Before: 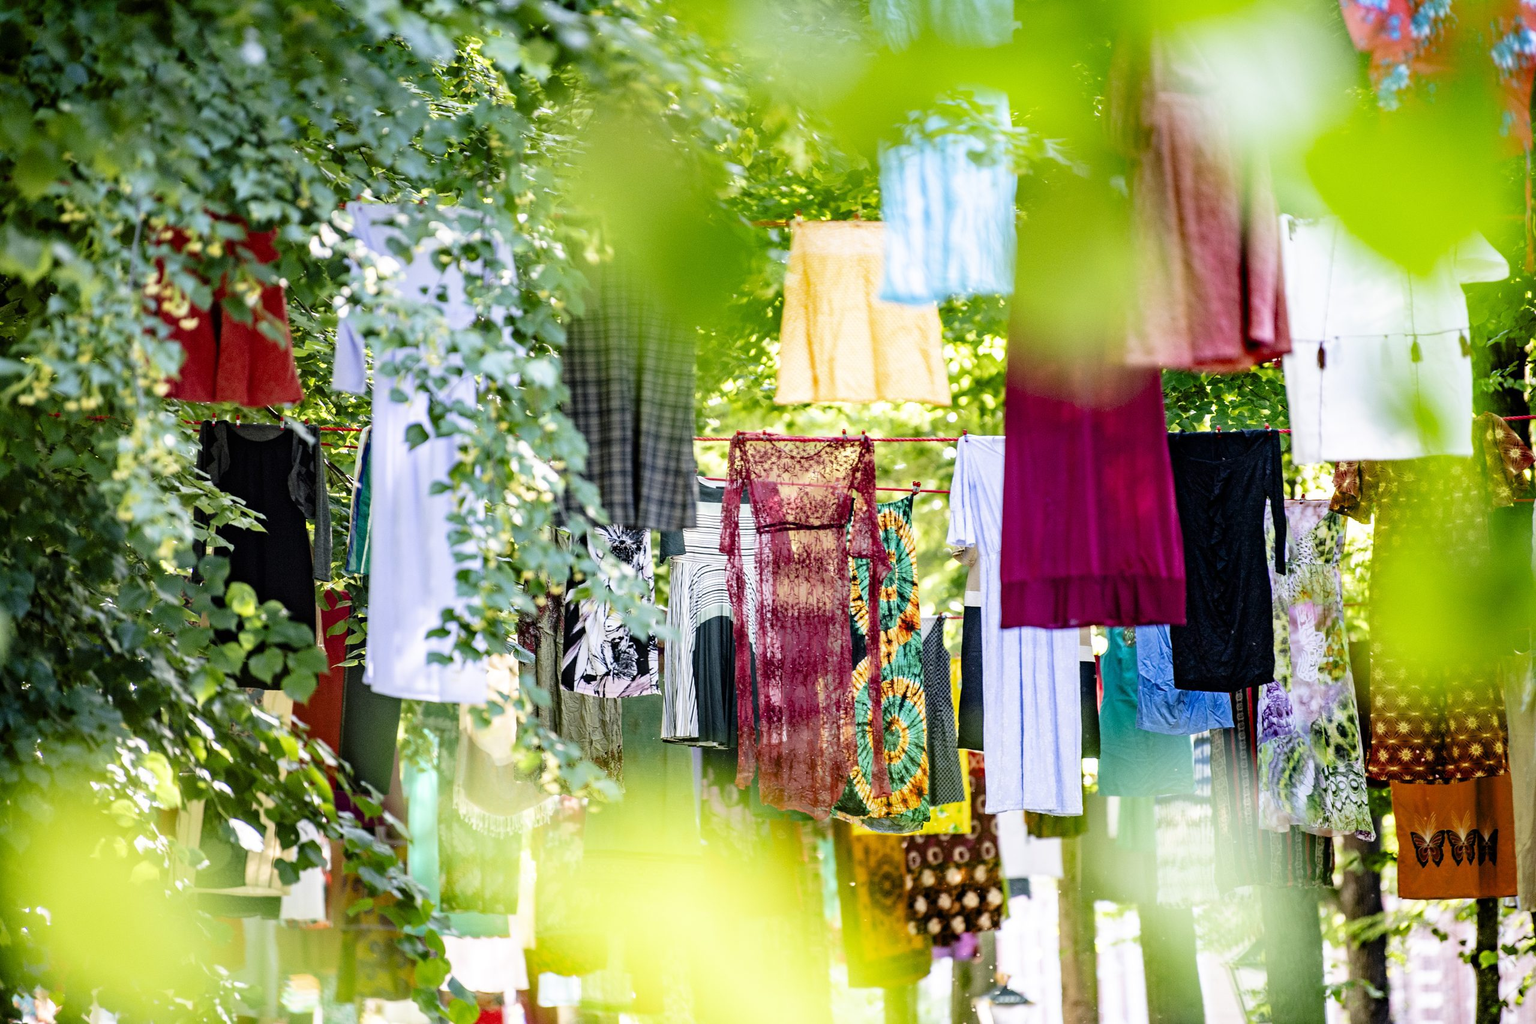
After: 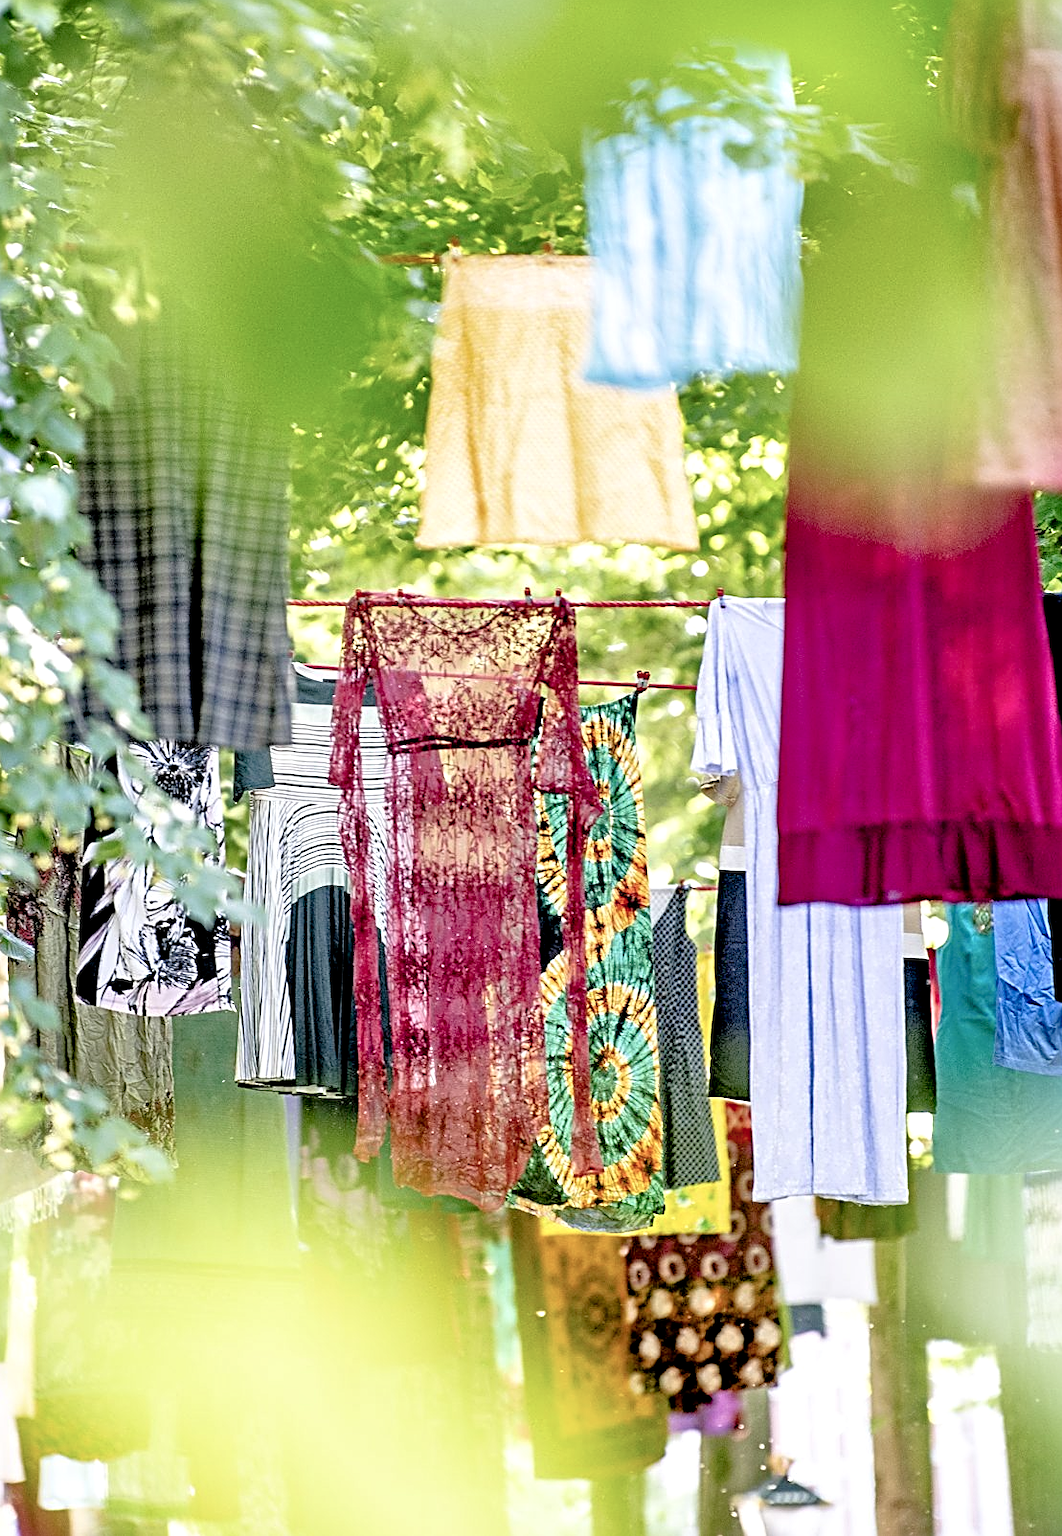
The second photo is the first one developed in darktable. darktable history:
color balance rgb: perceptual saturation grading › global saturation 20%, global vibrance 20%
local contrast: mode bilateral grid, contrast 20, coarseness 50, detail 120%, midtone range 0.2
color balance: input saturation 100.43%, contrast fulcrum 14.22%, output saturation 70.41%
crop: left 33.452%, top 6.025%, right 23.155%
sharpen: radius 2.543, amount 0.636
exposure: black level correction 0.007, compensate highlight preservation false
tone equalizer: -7 EV 0.15 EV, -6 EV 0.6 EV, -5 EV 1.15 EV, -4 EV 1.33 EV, -3 EV 1.15 EV, -2 EV 0.6 EV, -1 EV 0.15 EV, mask exposure compensation -0.5 EV
